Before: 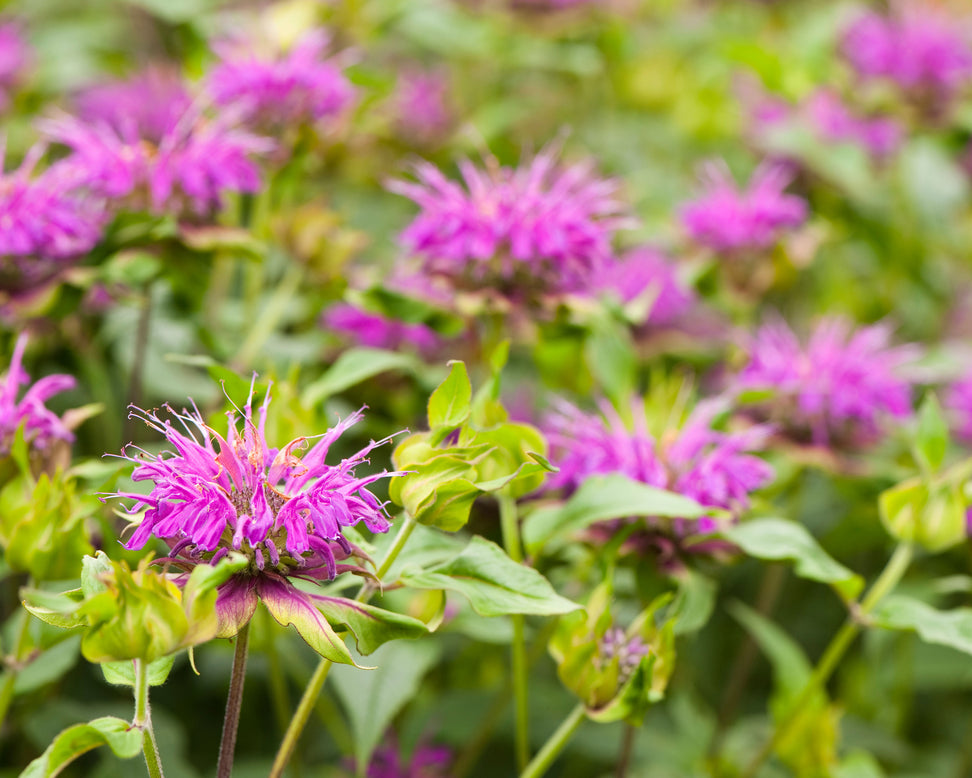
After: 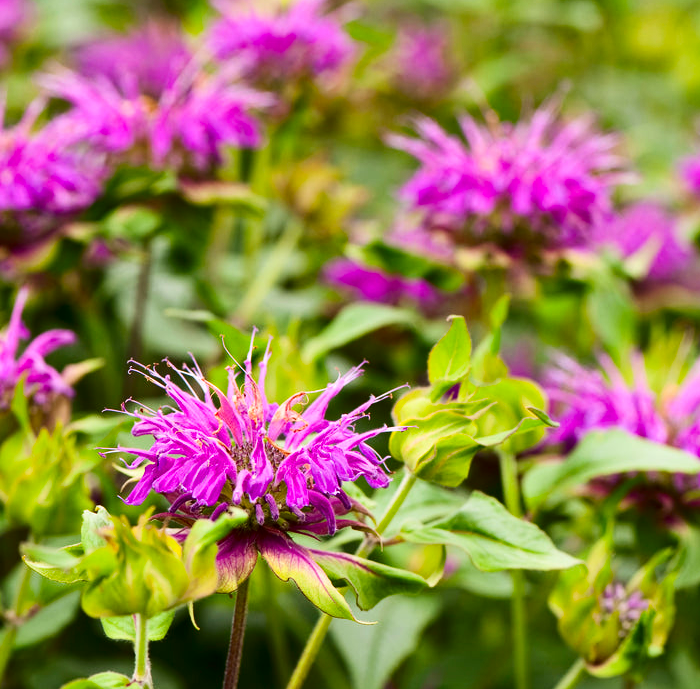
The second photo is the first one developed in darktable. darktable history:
shadows and highlights: soften with gaussian
contrast brightness saturation: contrast 0.192, brightness -0.104, saturation 0.208
crop: top 5.787%, right 27.902%, bottom 5.649%
